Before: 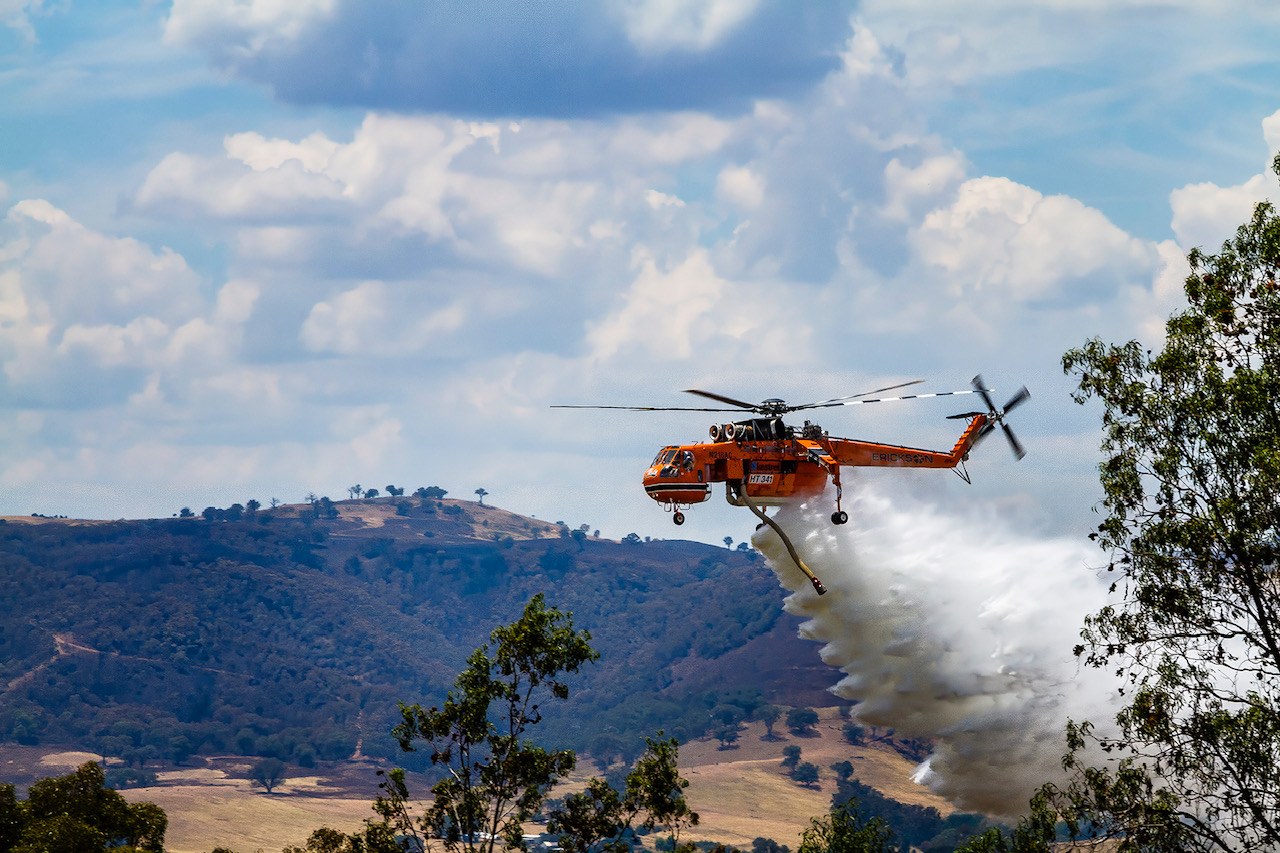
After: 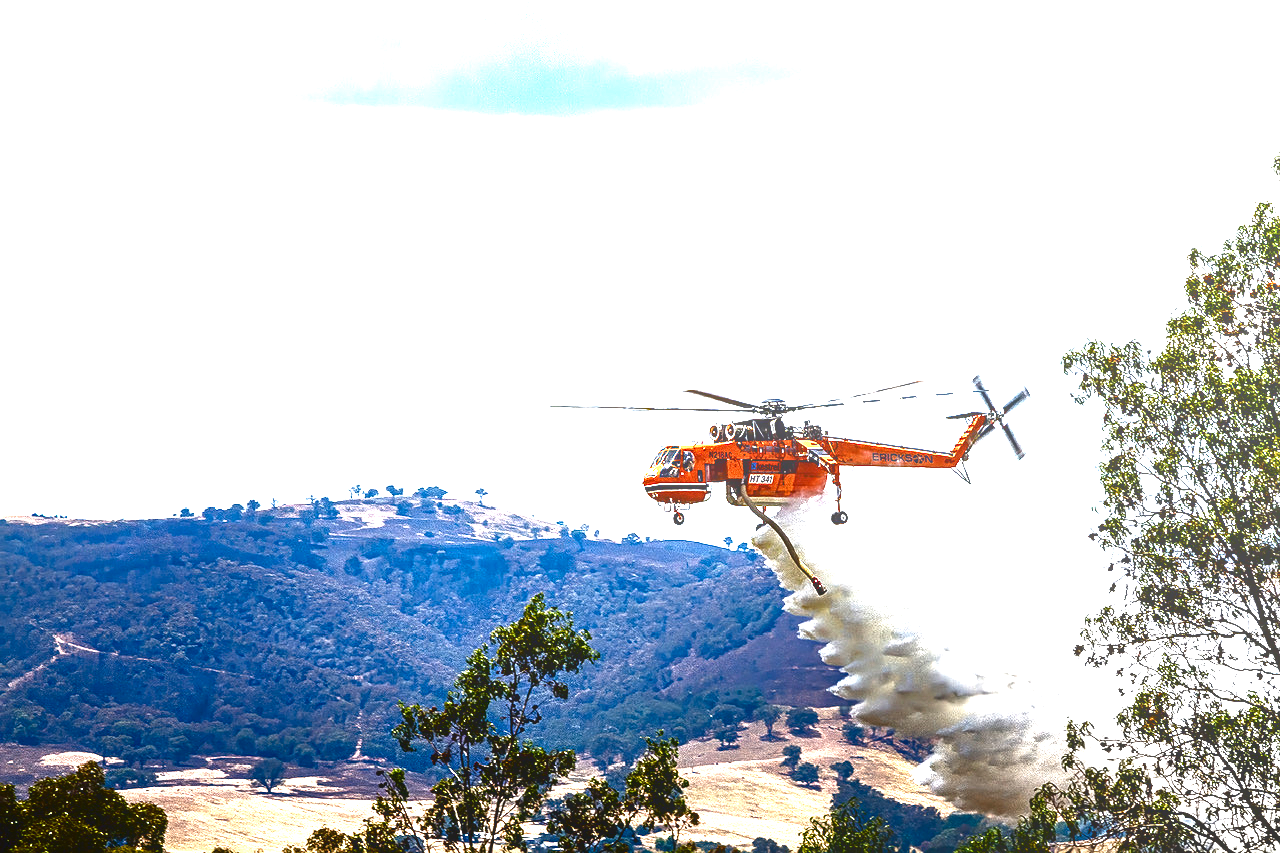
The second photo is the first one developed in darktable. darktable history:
exposure: exposure 2 EV, compensate highlight preservation false
sharpen: on, module defaults
local contrast: detail 110%
contrast brightness saturation: brightness -0.538
